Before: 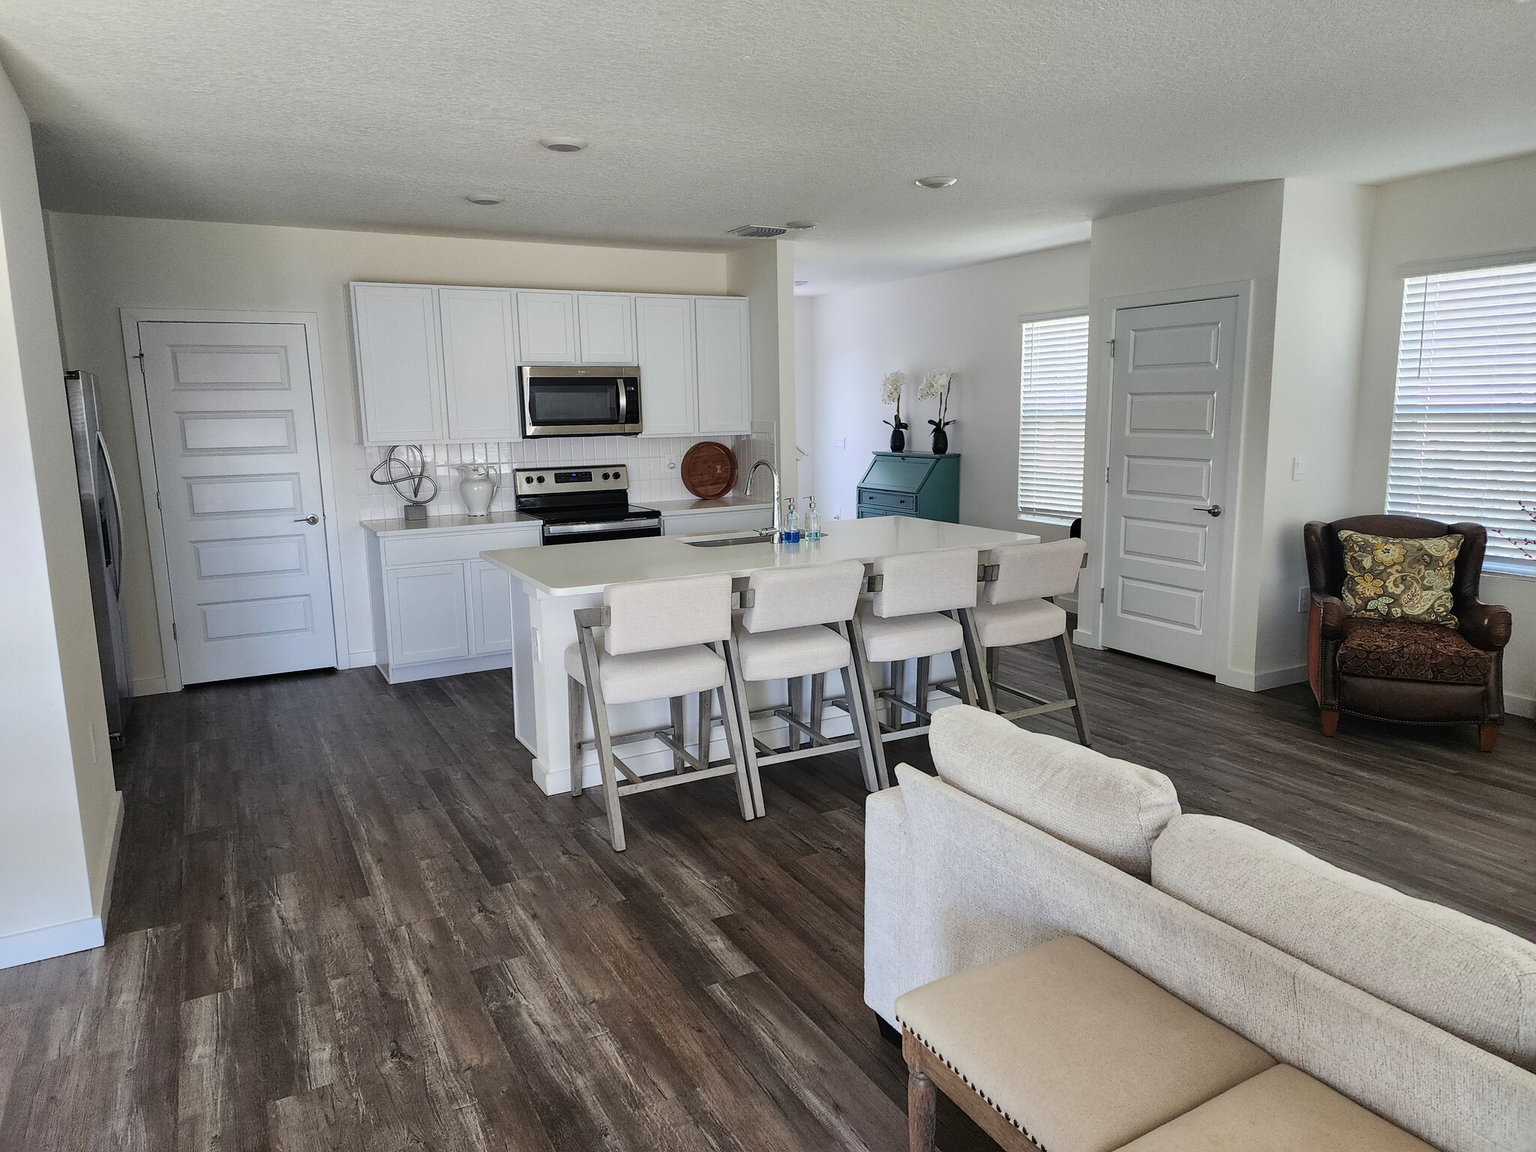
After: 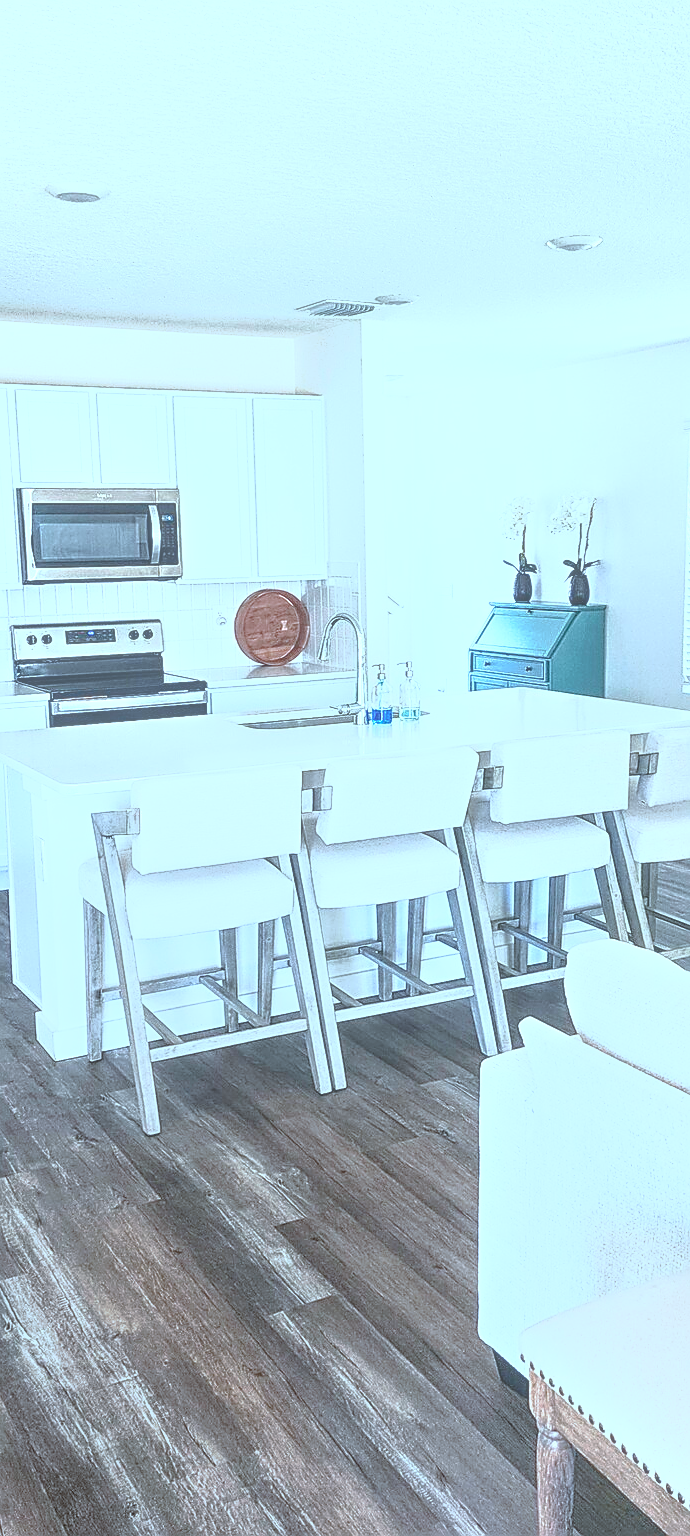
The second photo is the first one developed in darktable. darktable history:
sharpen: on, module defaults
contrast brightness saturation: contrast -0.158, brightness 0.044, saturation -0.127
local contrast: highlights 72%, shadows 10%, midtone range 0.198
tone curve: curves: ch0 [(0, 0) (0.003, 0.005) (0.011, 0.008) (0.025, 0.014) (0.044, 0.021) (0.069, 0.027) (0.1, 0.041) (0.136, 0.083) (0.177, 0.138) (0.224, 0.197) (0.277, 0.259) (0.335, 0.331) (0.399, 0.399) (0.468, 0.476) (0.543, 0.547) (0.623, 0.635) (0.709, 0.753) (0.801, 0.847) (0.898, 0.94) (1, 1)], preserve colors none
crop: left 32.948%, right 33.348%
color correction: highlights a* -9.67, highlights b* -21.77
shadows and highlights: shadows -60.94, white point adjustment -5.31, highlights 60
exposure: exposure 1.091 EV, compensate highlight preservation false
